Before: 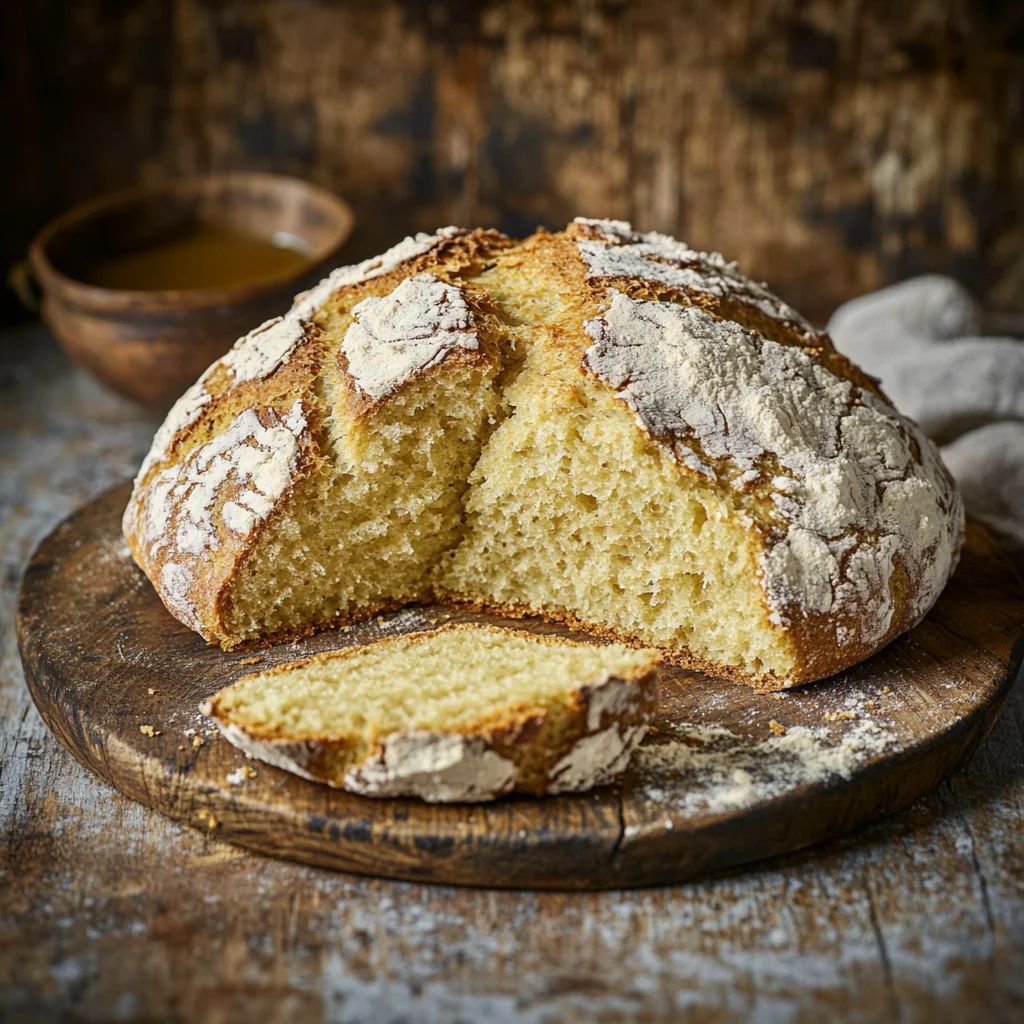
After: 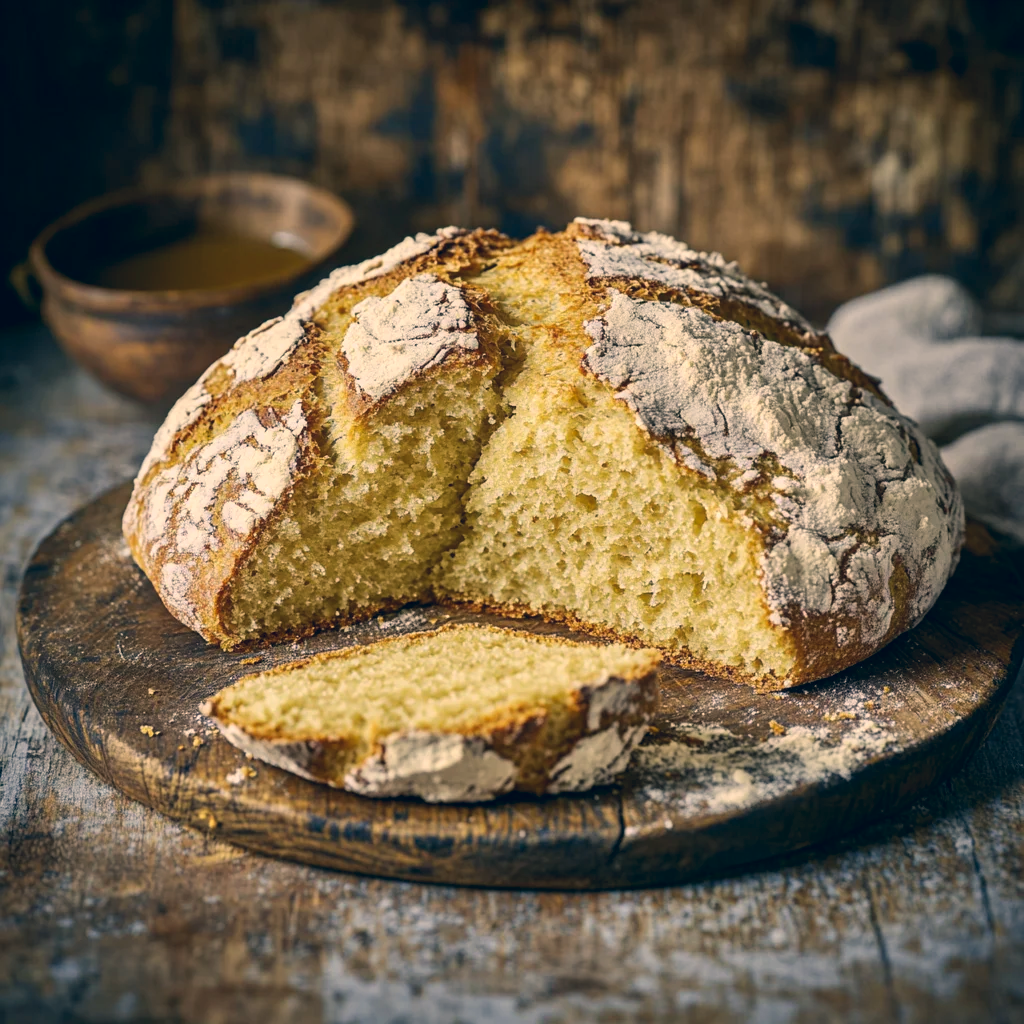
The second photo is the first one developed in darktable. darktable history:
color correction: highlights a* 10.28, highlights b* 14.81, shadows a* -9.77, shadows b* -14.87
